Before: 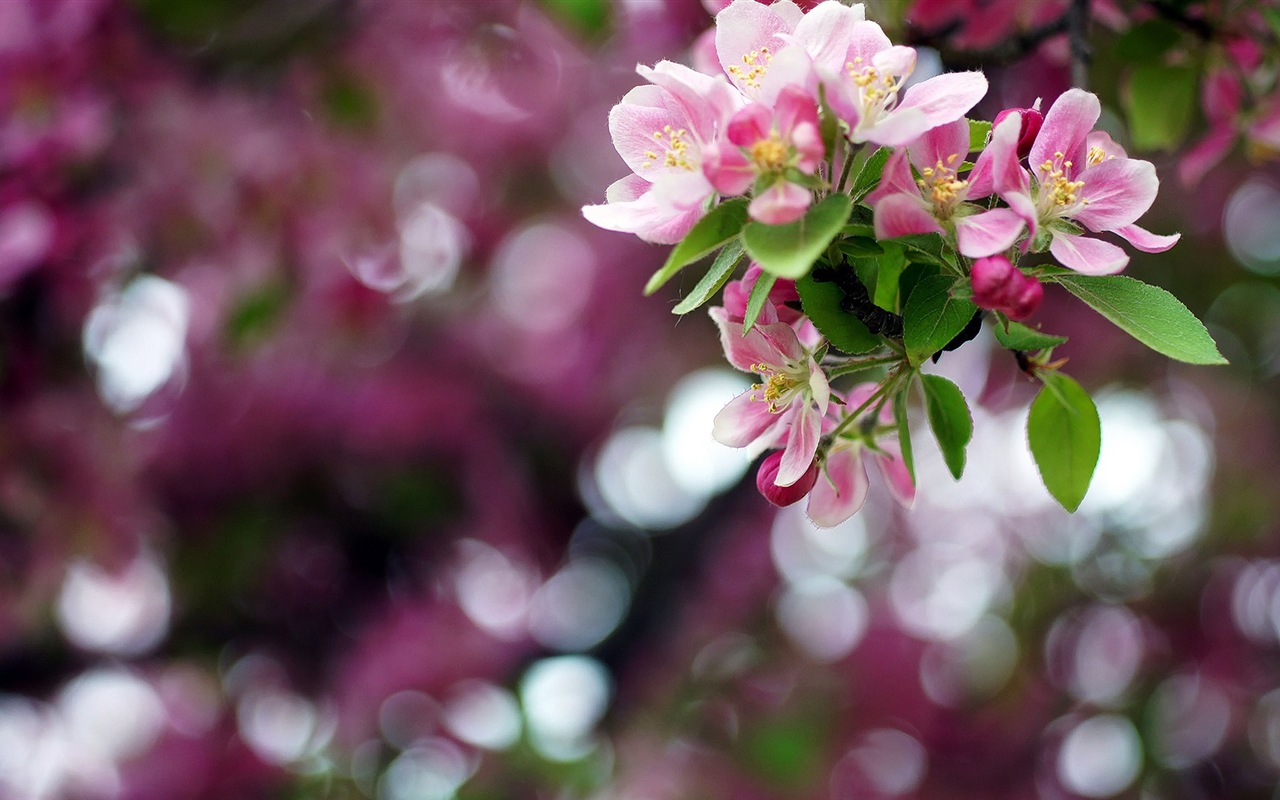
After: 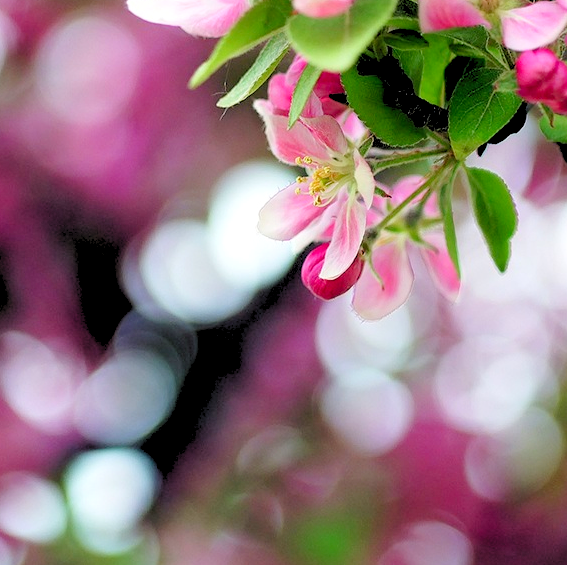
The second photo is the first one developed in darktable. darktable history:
crop: left 35.588%, top 25.915%, right 20.096%, bottom 3.361%
tone equalizer: on, module defaults
levels: levels [0.093, 0.434, 0.988]
